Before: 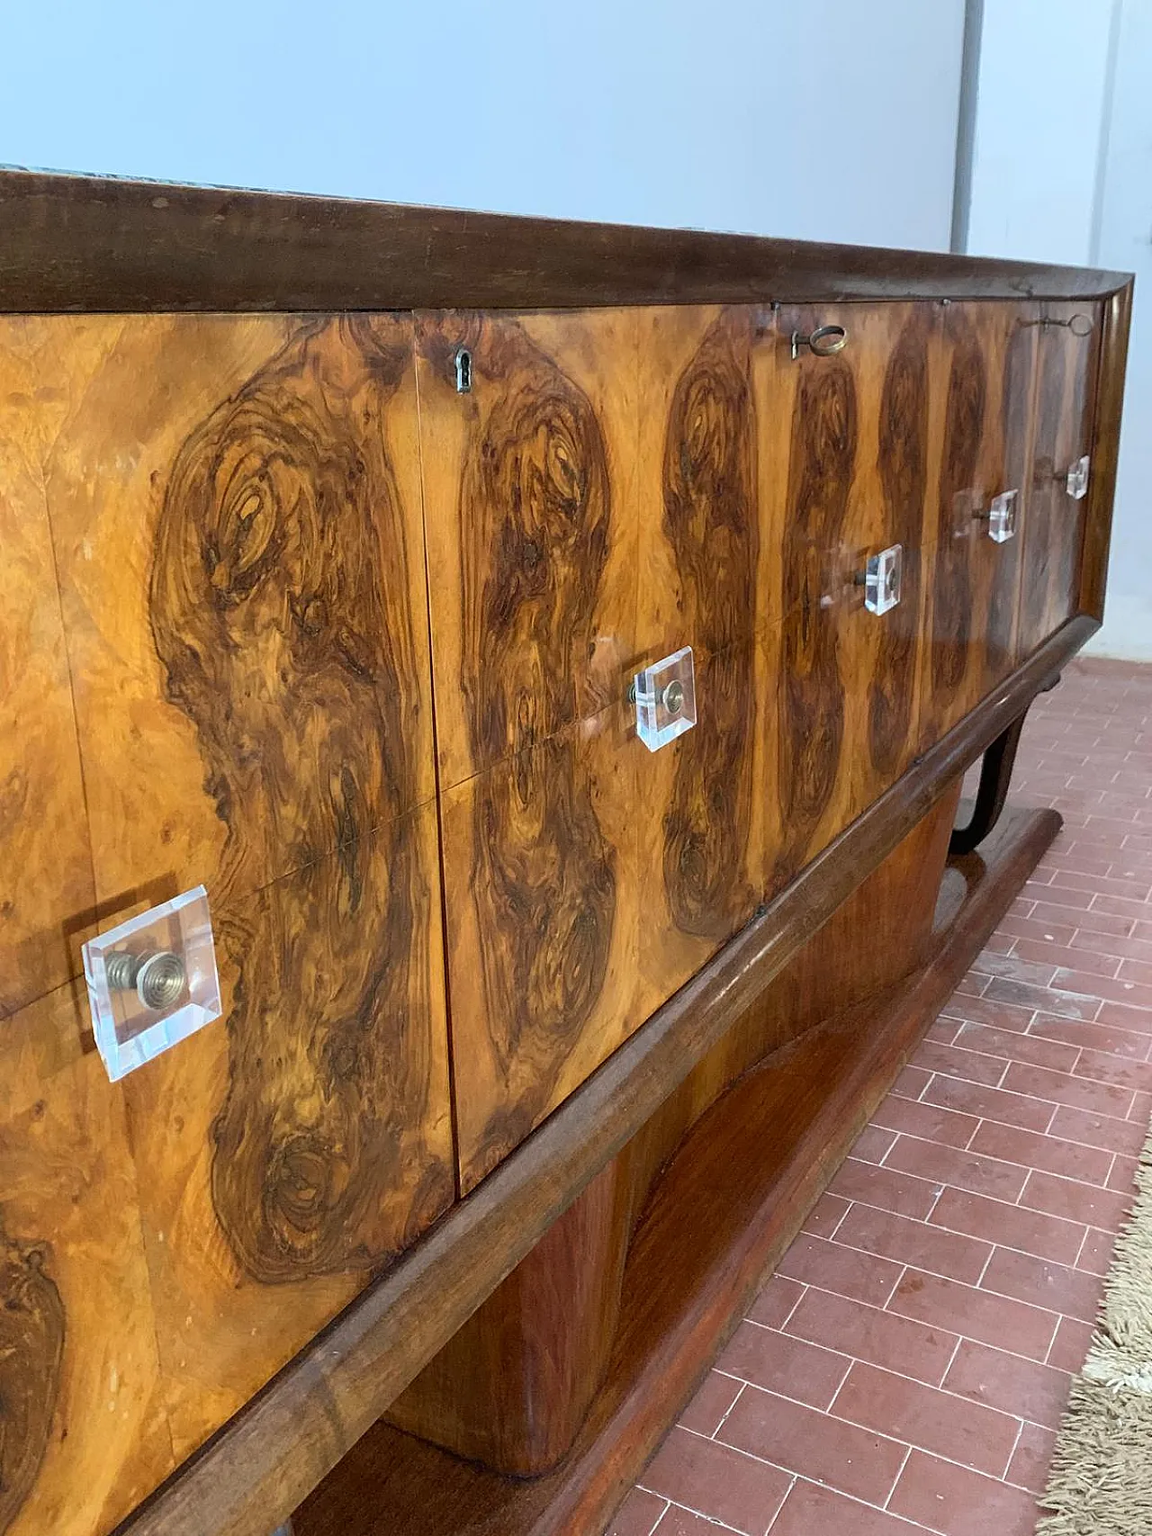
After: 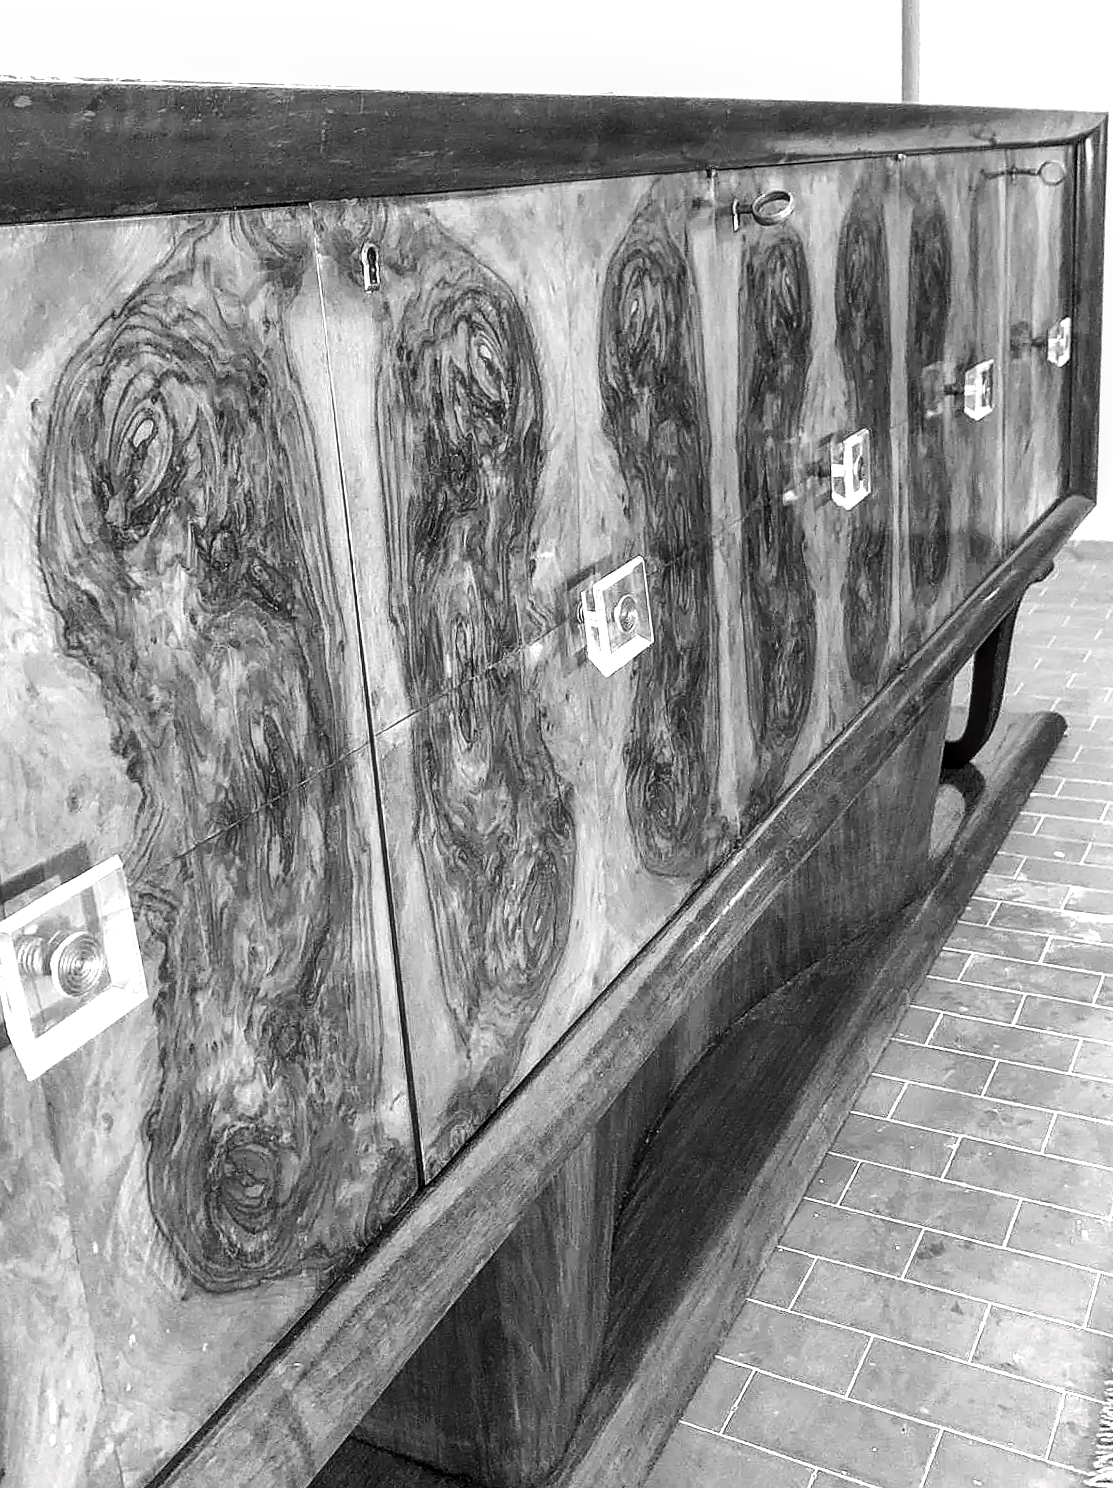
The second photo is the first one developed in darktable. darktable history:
exposure: black level correction 0, exposure 1.455 EV, compensate highlight preservation false
local contrast: detail 130%
shadows and highlights: on, module defaults
crop and rotate: angle 3.6°, left 5.869%, top 5.707%
tone curve: curves: ch0 [(0, 0.013) (0.036, 0.035) (0.274, 0.288) (0.504, 0.536) (0.844, 0.84) (1, 0.97)]; ch1 [(0, 0) (0.389, 0.403) (0.462, 0.48) (0.499, 0.5) (0.522, 0.534) (0.567, 0.588) (0.626, 0.645) (0.749, 0.781) (1, 1)]; ch2 [(0, 0) (0.457, 0.486) (0.5, 0.501) (0.533, 0.539) (0.599, 0.6) (0.704, 0.732) (1, 1)], color space Lab, independent channels, preserve colors none
color calibration: output gray [0.23, 0.37, 0.4, 0], illuminant same as pipeline (D50), adaptation XYZ, x 0.346, y 0.359, temperature 5023.19 K
contrast brightness saturation: contrast 0.187, brightness -0.102, saturation 0.206
sharpen: radius 1.012, threshold 1.055
